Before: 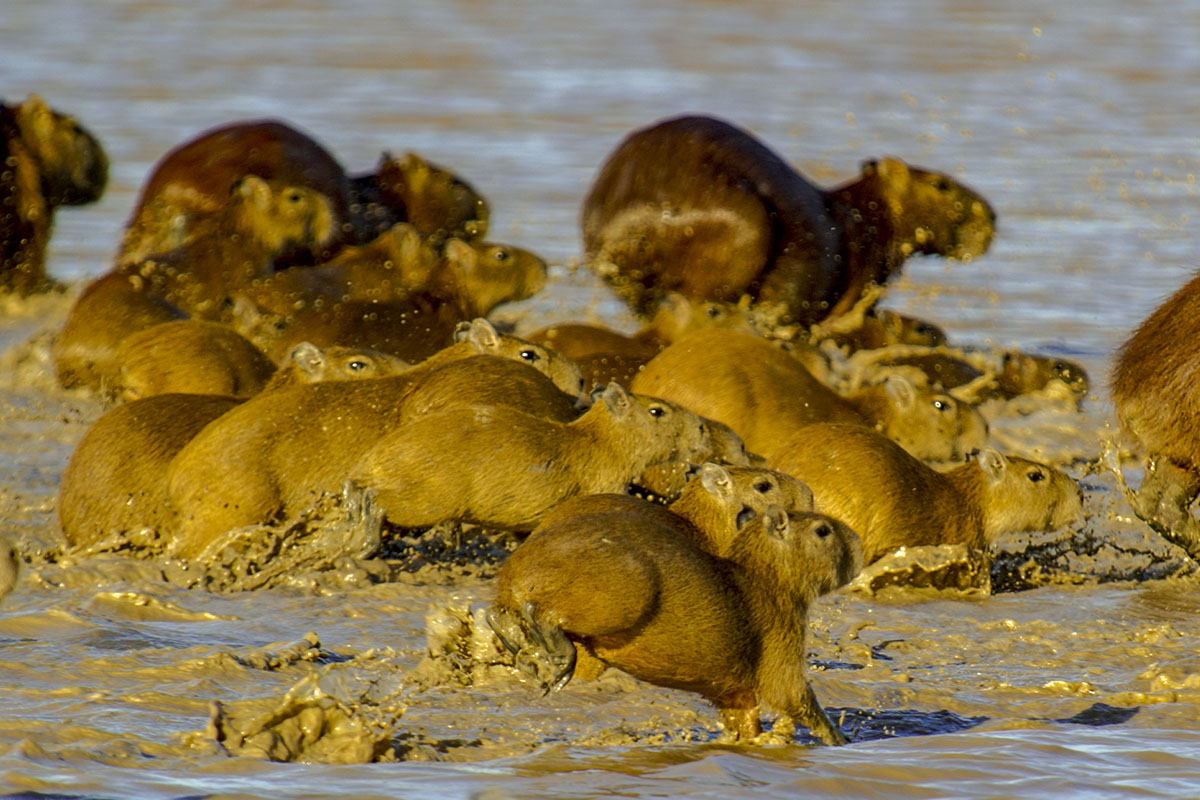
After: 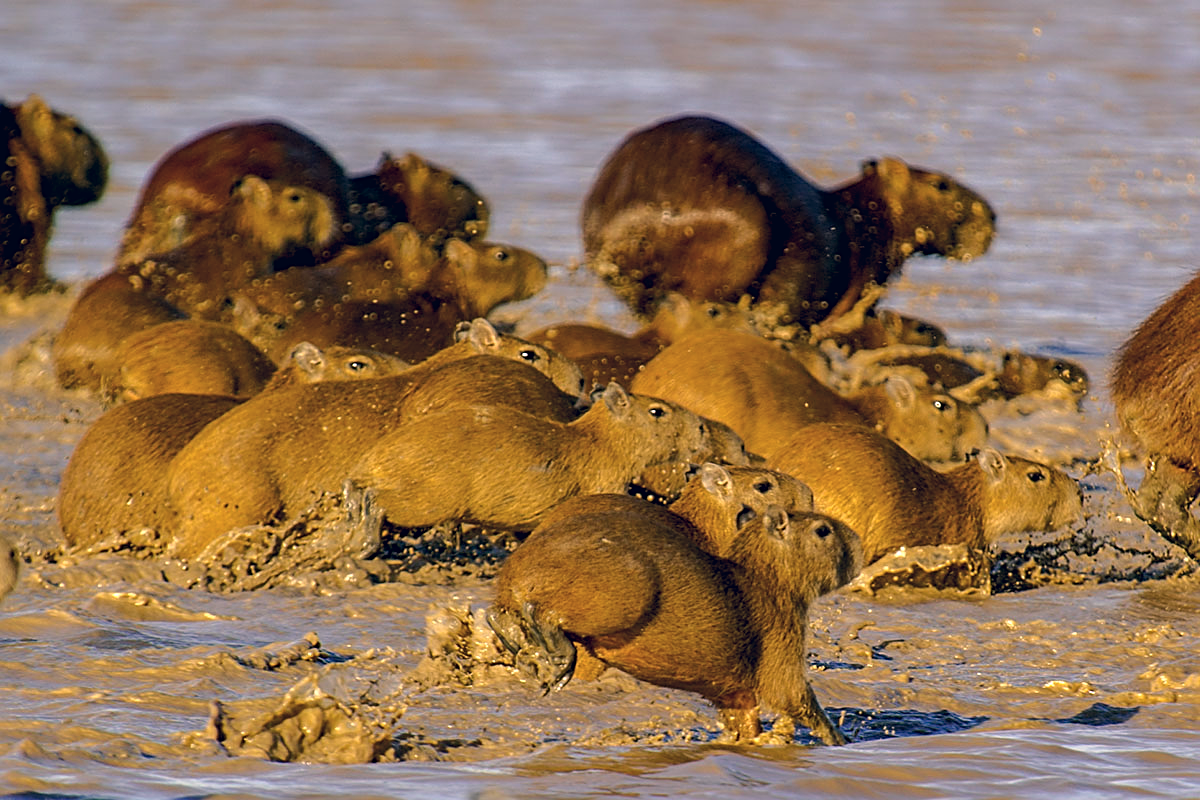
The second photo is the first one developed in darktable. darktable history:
sharpen: on, module defaults
color correction: highlights a* 14.46, highlights b* 5.85, shadows a* -5.53, shadows b* -15.24, saturation 0.85
